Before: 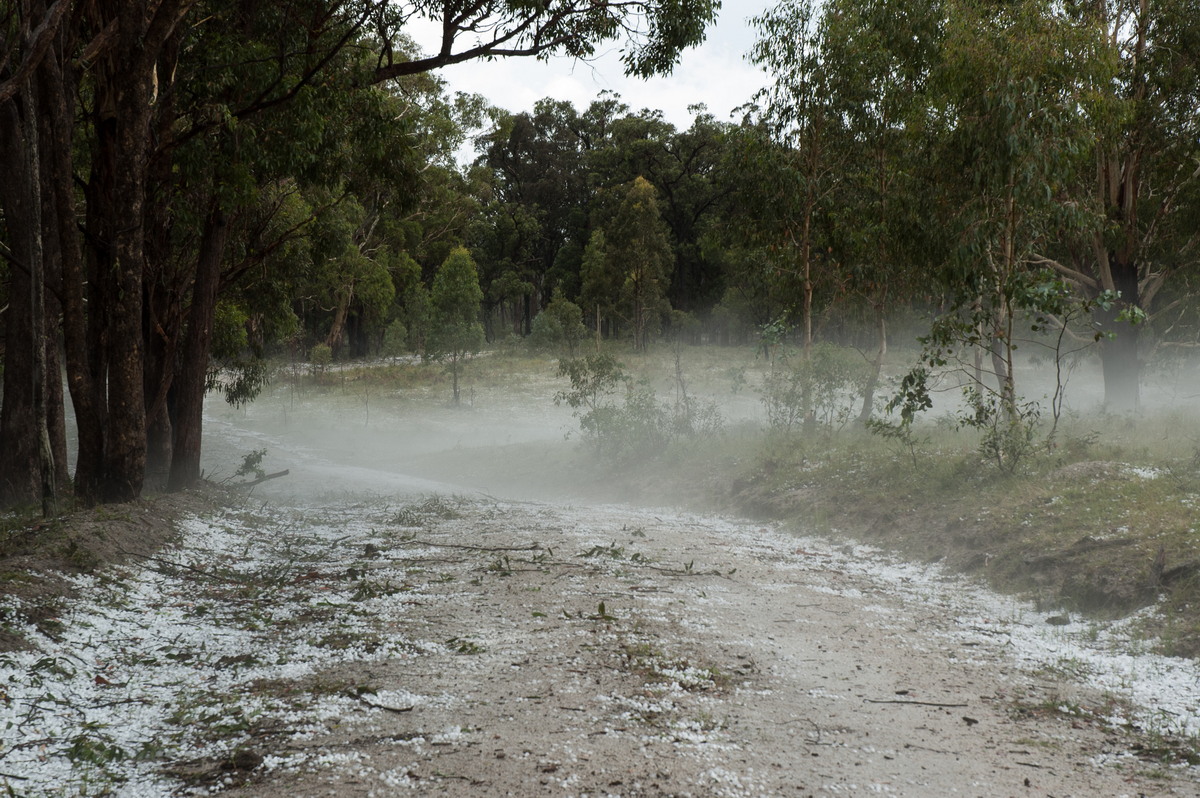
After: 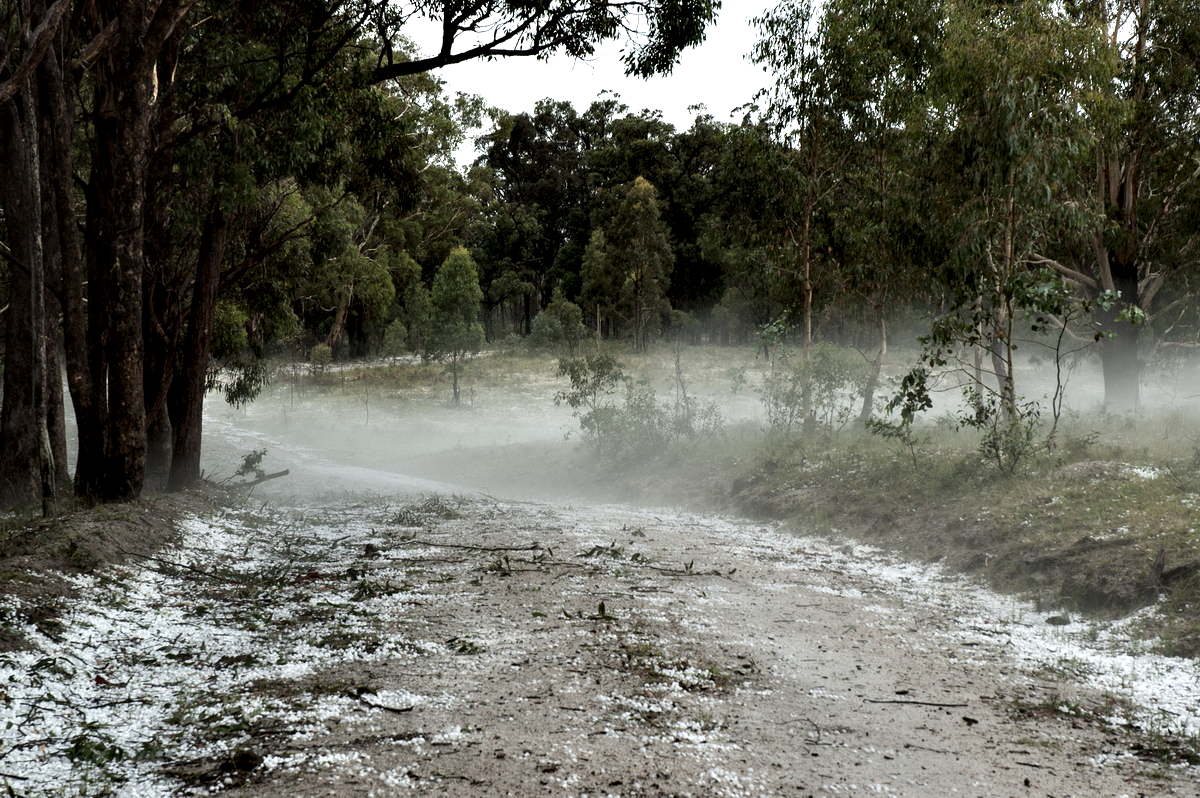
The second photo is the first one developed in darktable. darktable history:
contrast equalizer: y [[0.609, 0.611, 0.615, 0.613, 0.607, 0.603], [0.504, 0.498, 0.496, 0.499, 0.506, 0.516], [0 ×6], [0 ×6], [0 ×6]]
